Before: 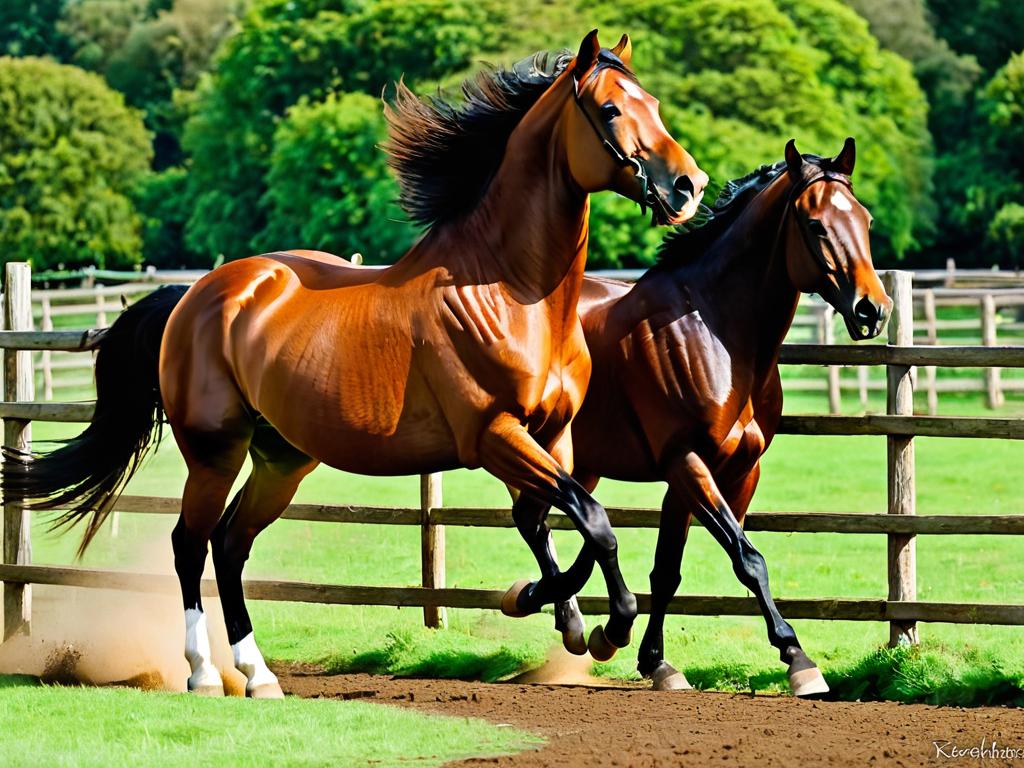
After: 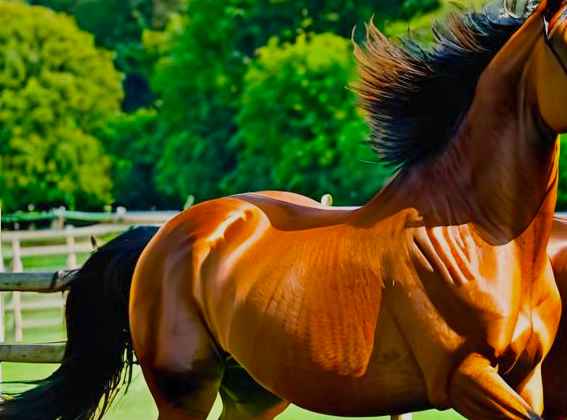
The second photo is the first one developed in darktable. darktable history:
color balance rgb: shadows lift › chroma 2.025%, shadows lift › hue 214.84°, power › hue 207.72°, perceptual saturation grading › global saturation 30.369%, contrast -19.854%
exposure: exposure -0.021 EV, compensate highlight preservation false
crop and rotate: left 3.024%, top 7.69%, right 41.599%, bottom 37.579%
